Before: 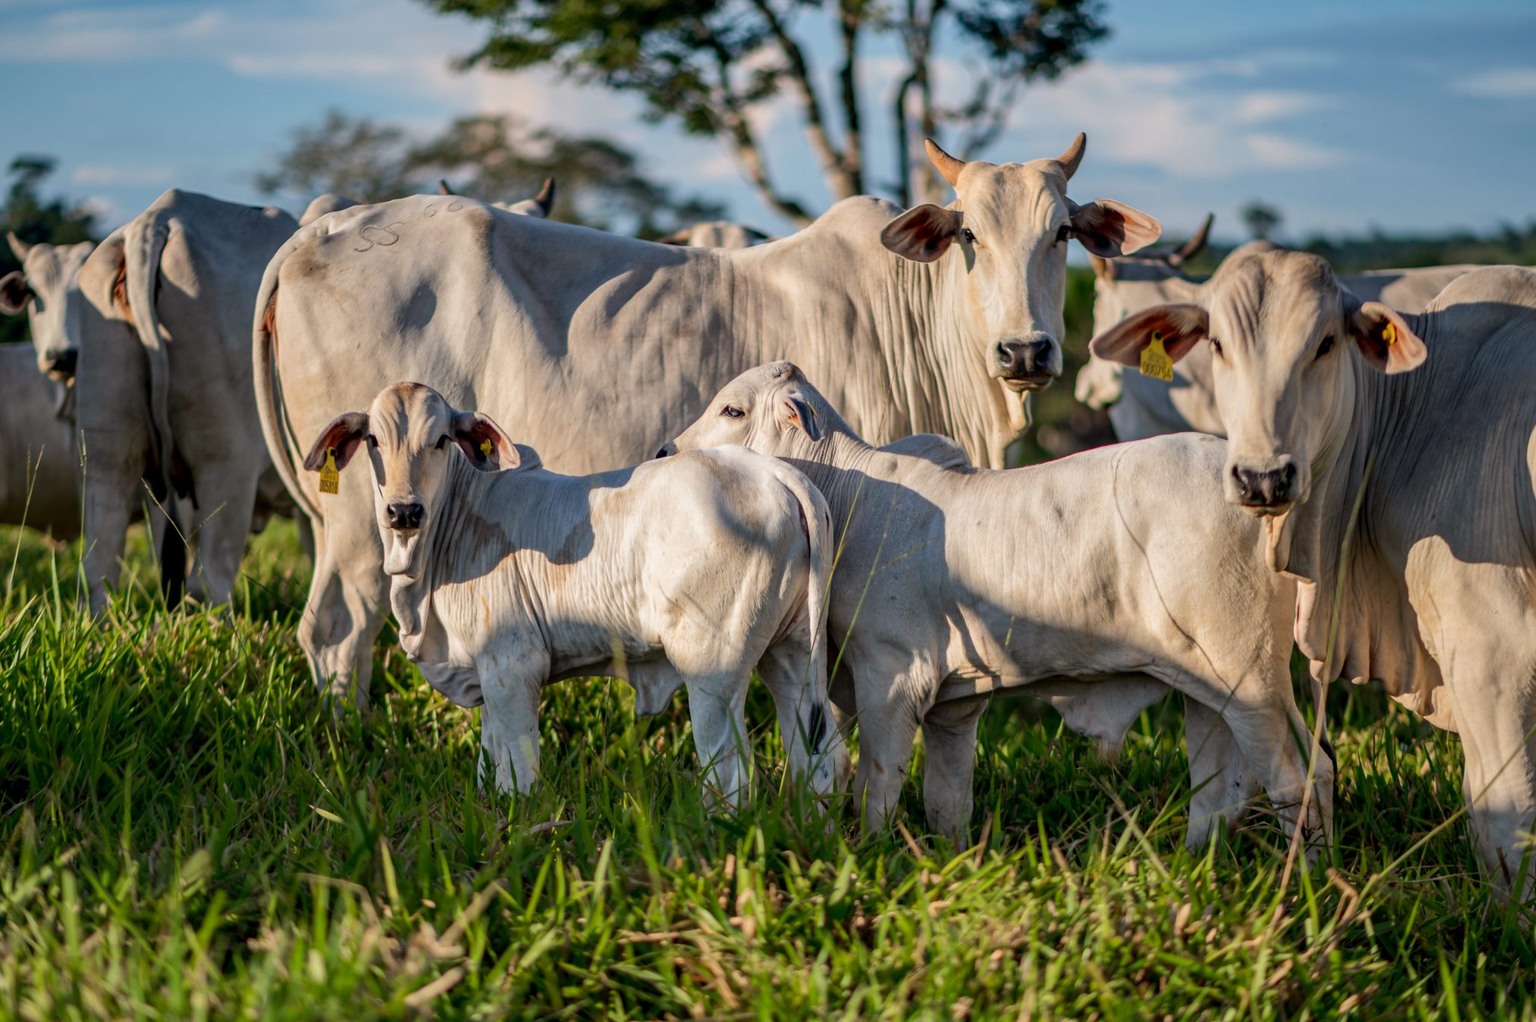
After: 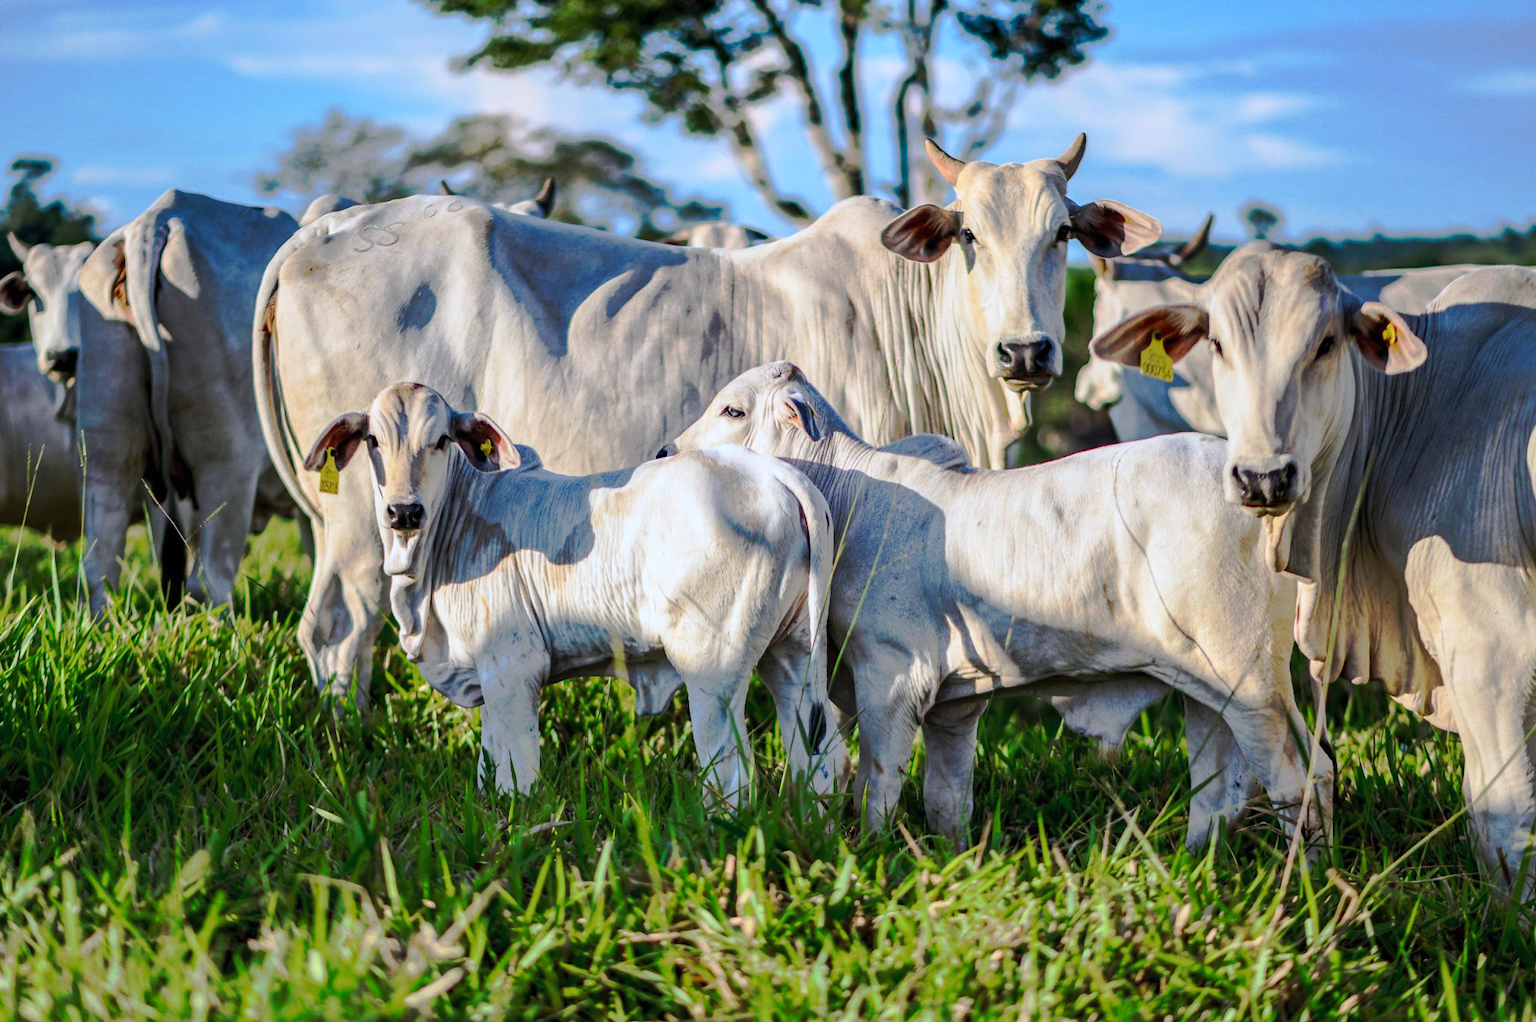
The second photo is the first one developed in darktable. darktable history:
grain: coarseness 14.57 ISO, strength 8.8%
contrast brightness saturation: contrast 0.2, brightness 0.16, saturation 0.22
color zones: curves: ch1 [(0.113, 0.438) (0.75, 0.5)]; ch2 [(0.12, 0.526) (0.75, 0.5)]
tone curve: curves: ch0 [(0, 0) (0.003, 0.005) (0.011, 0.012) (0.025, 0.026) (0.044, 0.046) (0.069, 0.071) (0.1, 0.098) (0.136, 0.135) (0.177, 0.178) (0.224, 0.217) (0.277, 0.274) (0.335, 0.335) (0.399, 0.442) (0.468, 0.543) (0.543, 0.6) (0.623, 0.628) (0.709, 0.679) (0.801, 0.782) (0.898, 0.904) (1, 1)], preserve colors none
white balance: red 0.924, blue 1.095
